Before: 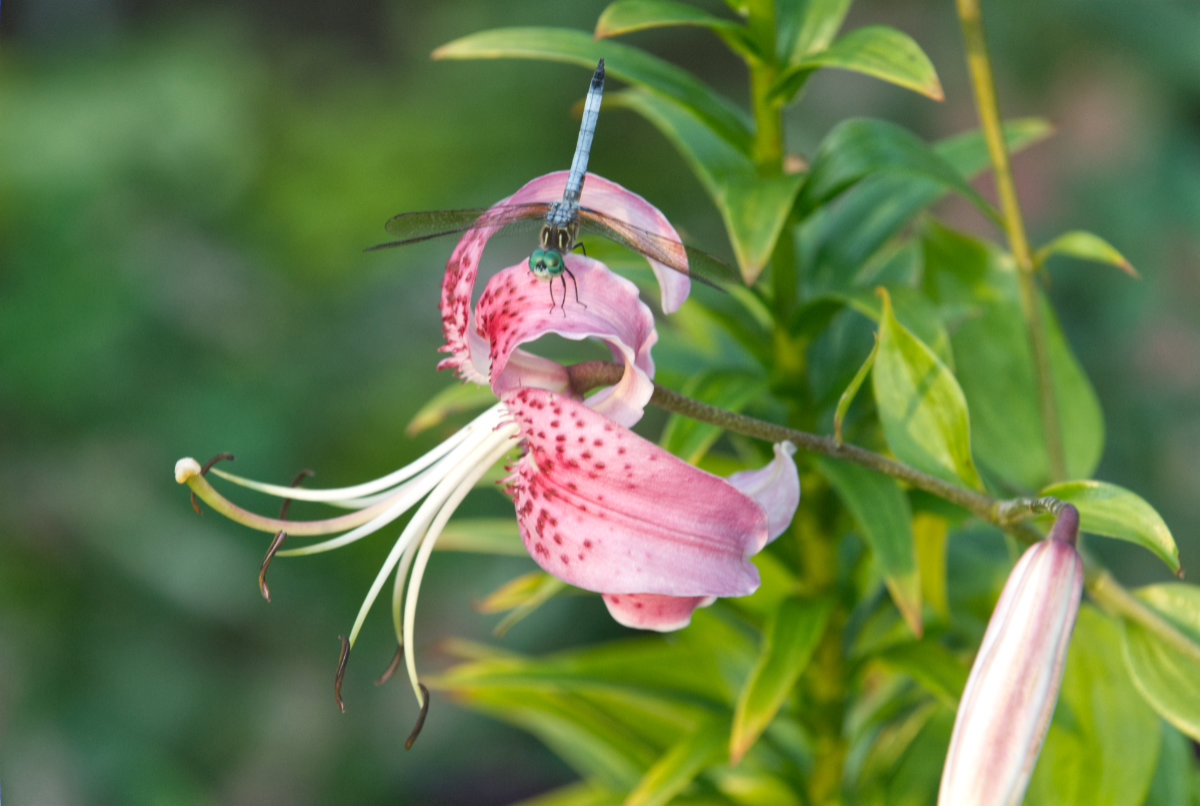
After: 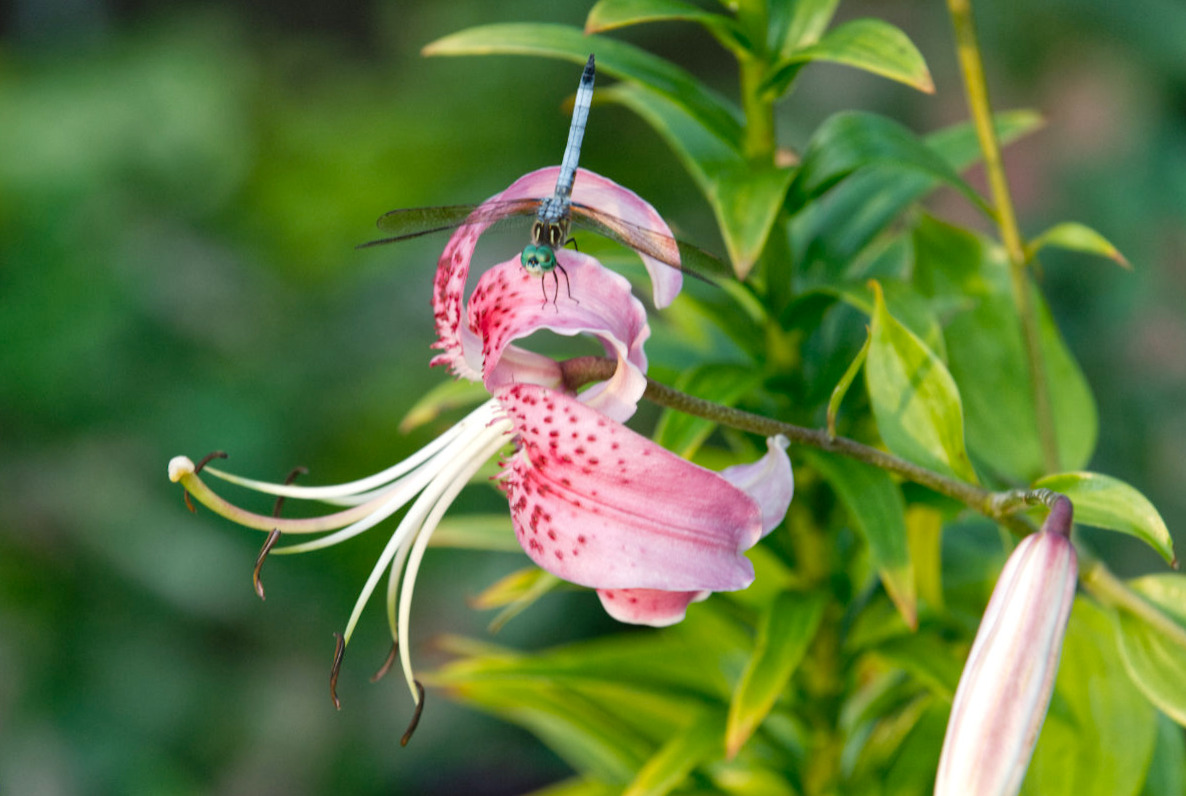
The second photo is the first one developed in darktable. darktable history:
rotate and perspective: rotation -0.45°, automatic cropping original format, crop left 0.008, crop right 0.992, crop top 0.012, crop bottom 0.988
tone curve: curves: ch0 [(0, 0) (0.003, 0.003) (0.011, 0.003) (0.025, 0.007) (0.044, 0.014) (0.069, 0.02) (0.1, 0.03) (0.136, 0.054) (0.177, 0.099) (0.224, 0.156) (0.277, 0.227) (0.335, 0.302) (0.399, 0.375) (0.468, 0.456) (0.543, 0.54) (0.623, 0.625) (0.709, 0.717) (0.801, 0.807) (0.898, 0.895) (1, 1)], preserve colors none
